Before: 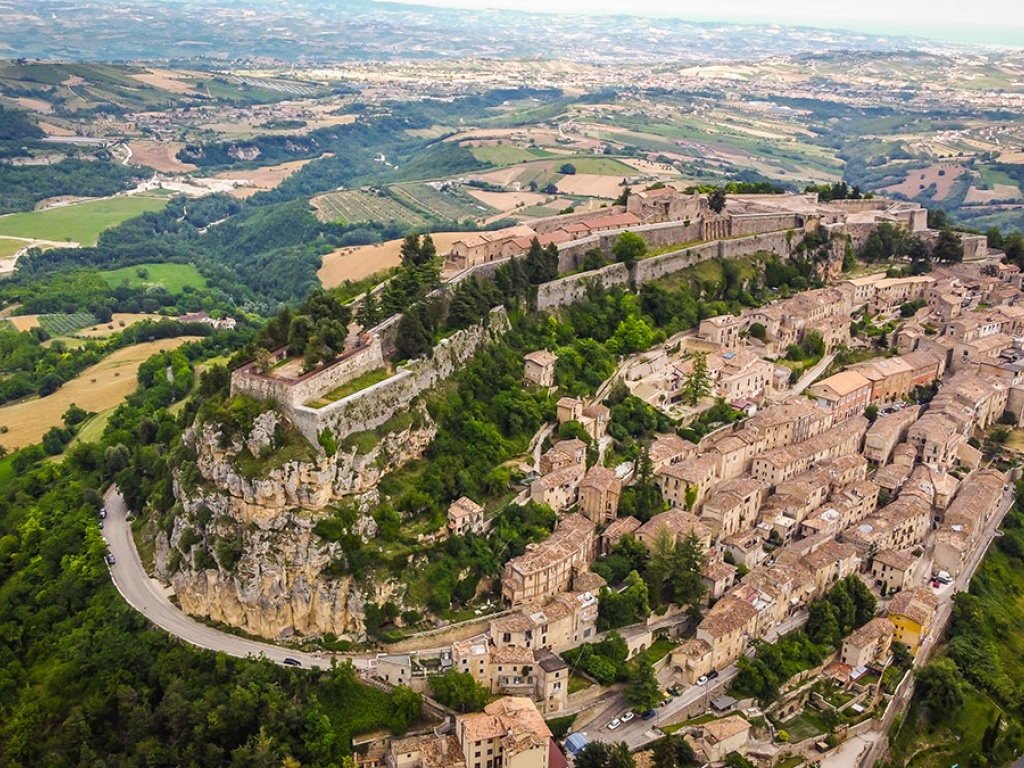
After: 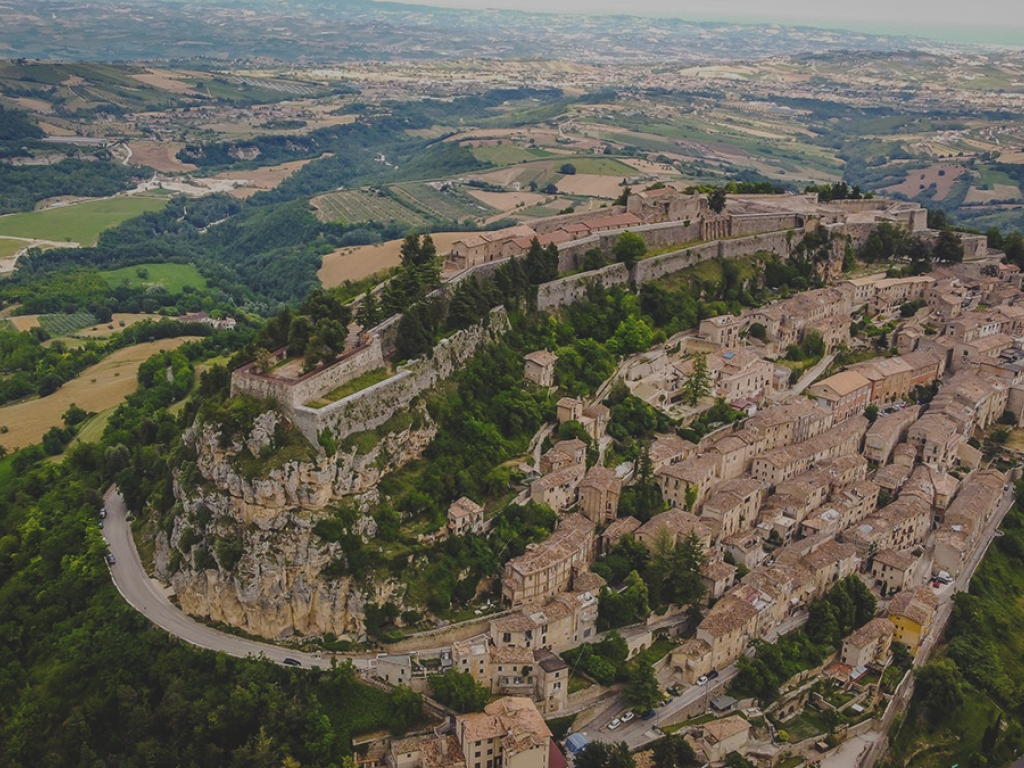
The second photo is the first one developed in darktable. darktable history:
tone equalizer: on, module defaults
exposure: black level correction 0, exposure -0.766 EV, compensate highlight preservation false
tone curve: curves: ch0 [(0, 0) (0.003, 0.126) (0.011, 0.129) (0.025, 0.133) (0.044, 0.143) (0.069, 0.155) (0.1, 0.17) (0.136, 0.189) (0.177, 0.217) (0.224, 0.25) (0.277, 0.293) (0.335, 0.346) (0.399, 0.398) (0.468, 0.456) (0.543, 0.517) (0.623, 0.583) (0.709, 0.659) (0.801, 0.756) (0.898, 0.856) (1, 1)], preserve colors none
